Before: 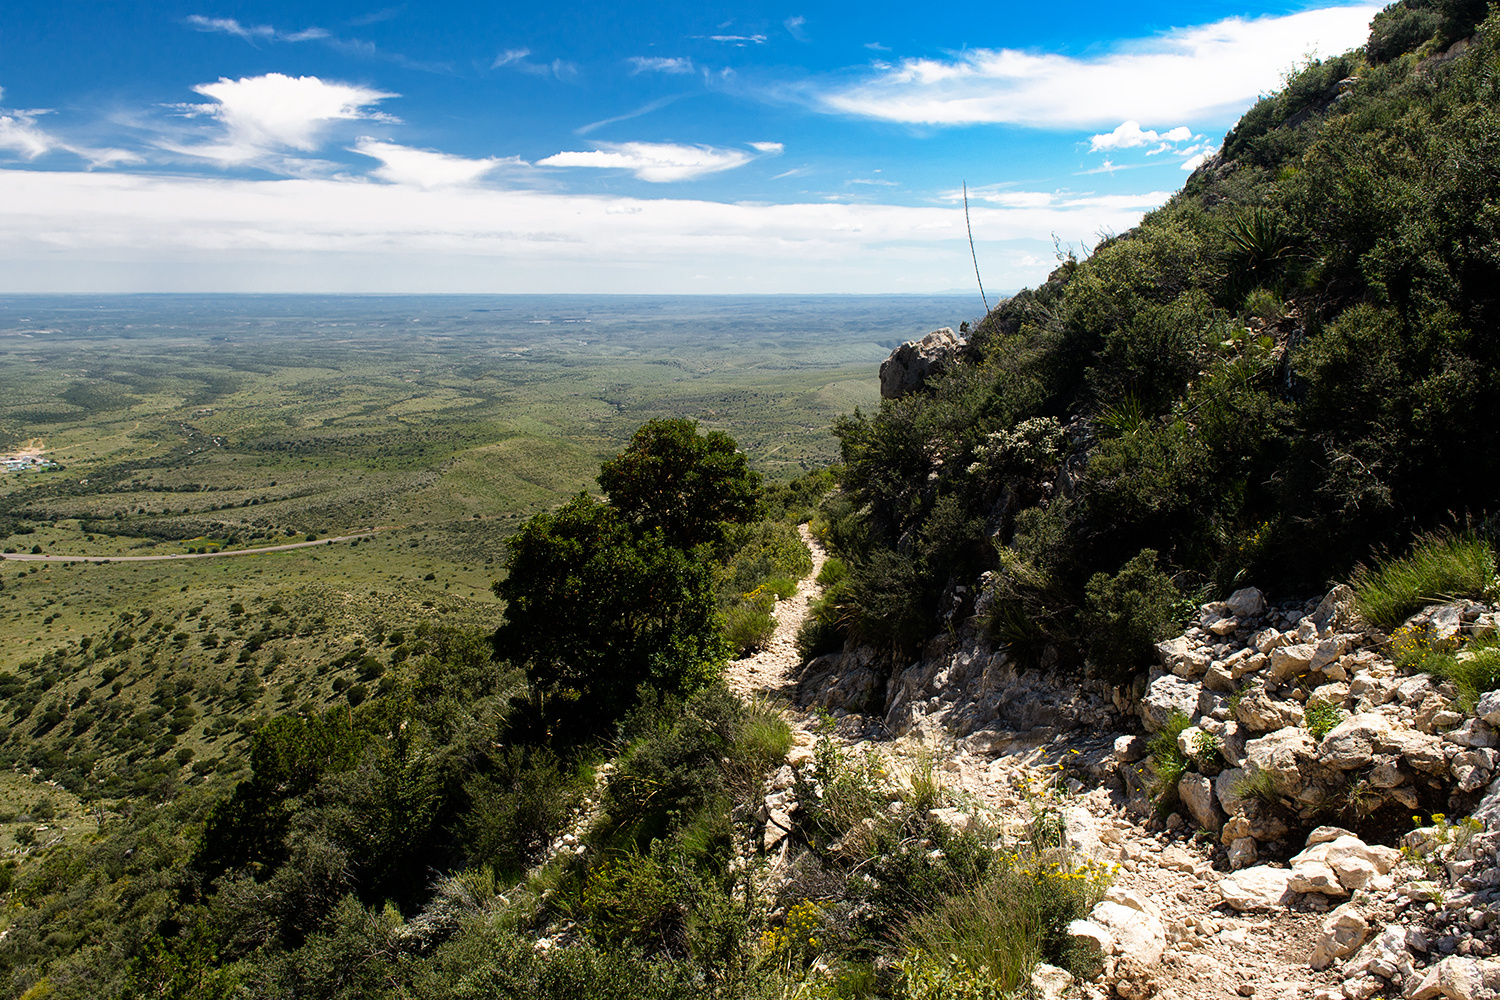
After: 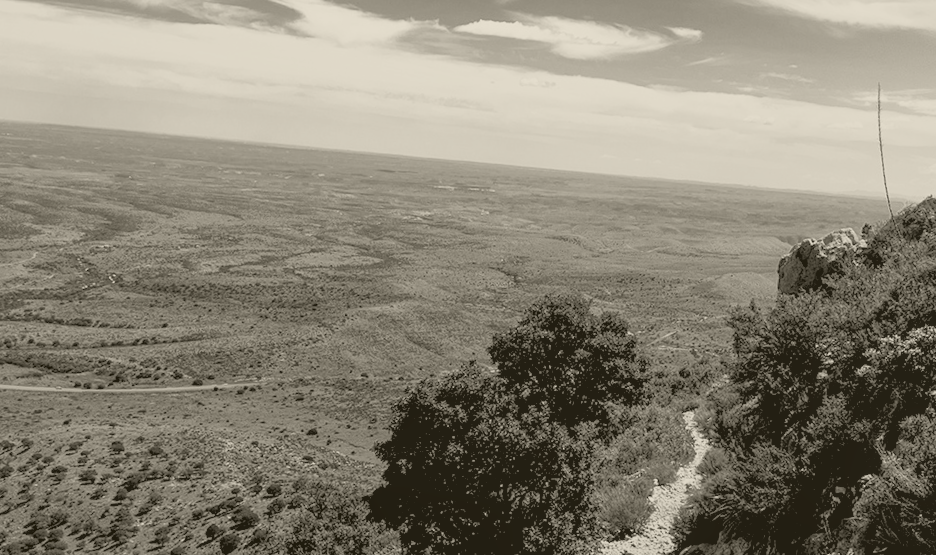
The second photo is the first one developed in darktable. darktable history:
color balance: lift [0.975, 0.993, 1, 1.015], gamma [1.1, 1, 1, 0.945], gain [1, 1.04, 1, 0.95]
exposure: black level correction 0, exposure 1.45 EV, compensate exposure bias true, compensate highlight preservation false
colorize: hue 41.44°, saturation 22%, source mix 60%, lightness 10.61%
tone equalizer: -8 EV -0.002 EV, -7 EV 0.005 EV, -6 EV -0.008 EV, -5 EV 0.007 EV, -4 EV -0.042 EV, -3 EV -0.233 EV, -2 EV -0.662 EV, -1 EV -0.983 EV, +0 EV -0.969 EV, smoothing diameter 2%, edges refinement/feathering 20, mask exposure compensation -1.57 EV, filter diffusion 5
local contrast: on, module defaults
crop and rotate: angle -4.99°, left 2.122%, top 6.945%, right 27.566%, bottom 30.519%
